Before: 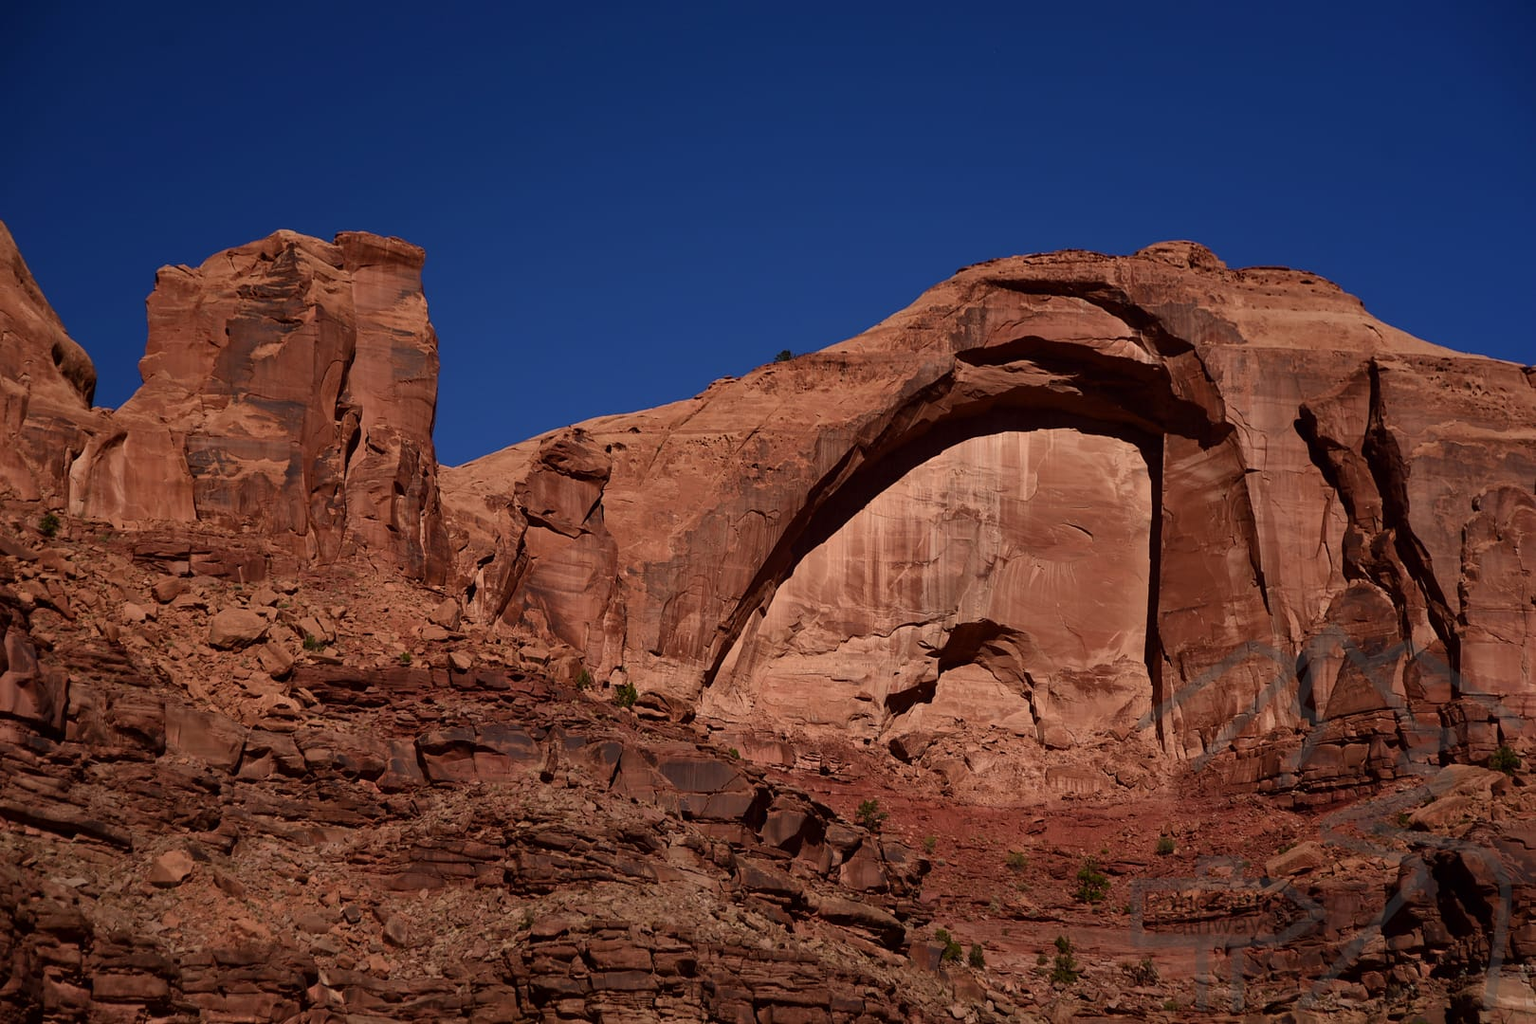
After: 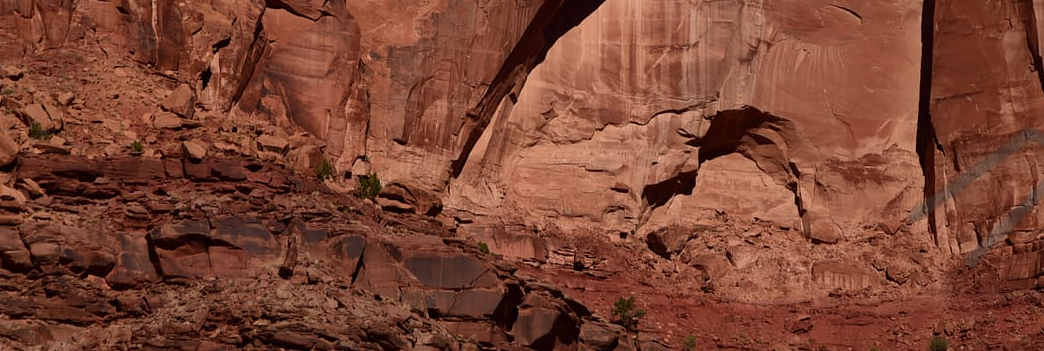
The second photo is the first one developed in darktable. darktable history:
crop: left 17.993%, top 50.679%, right 17.549%, bottom 16.796%
